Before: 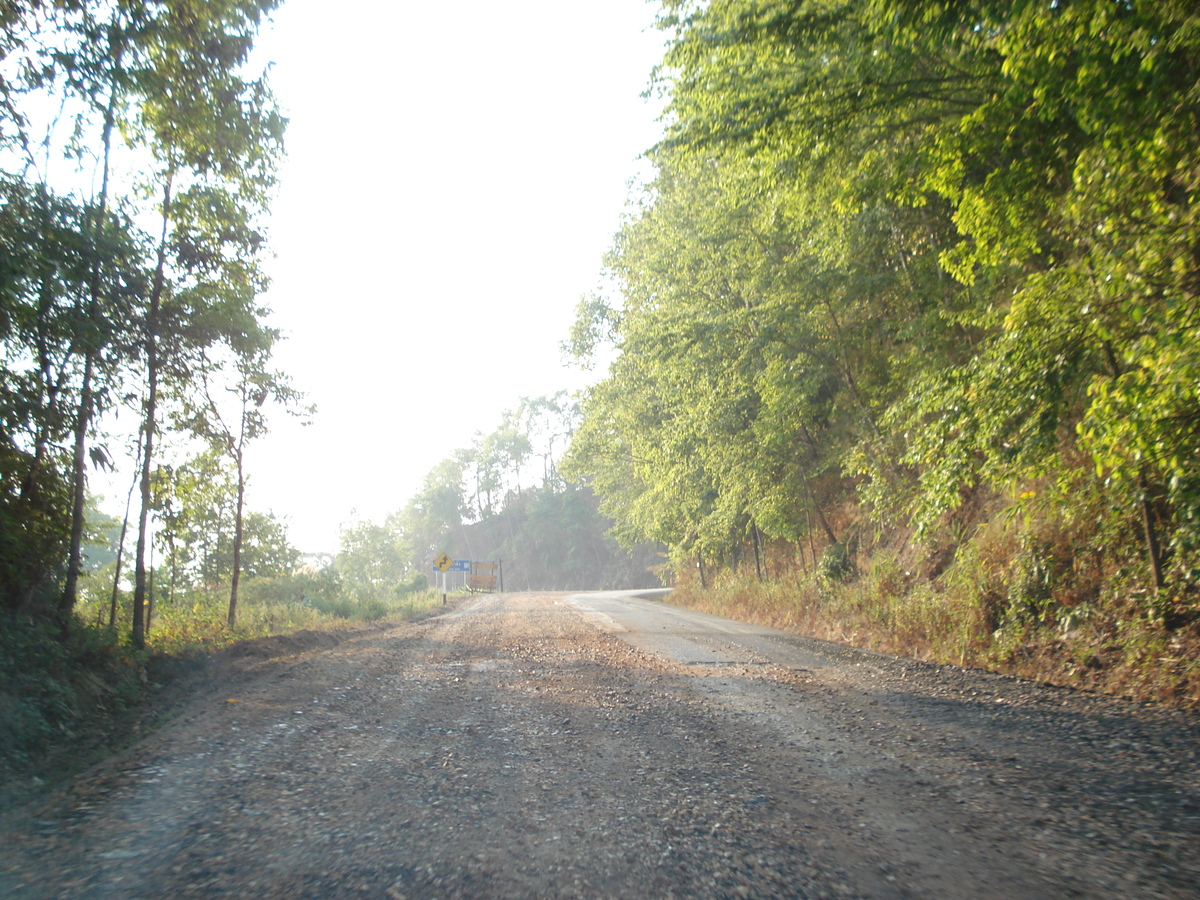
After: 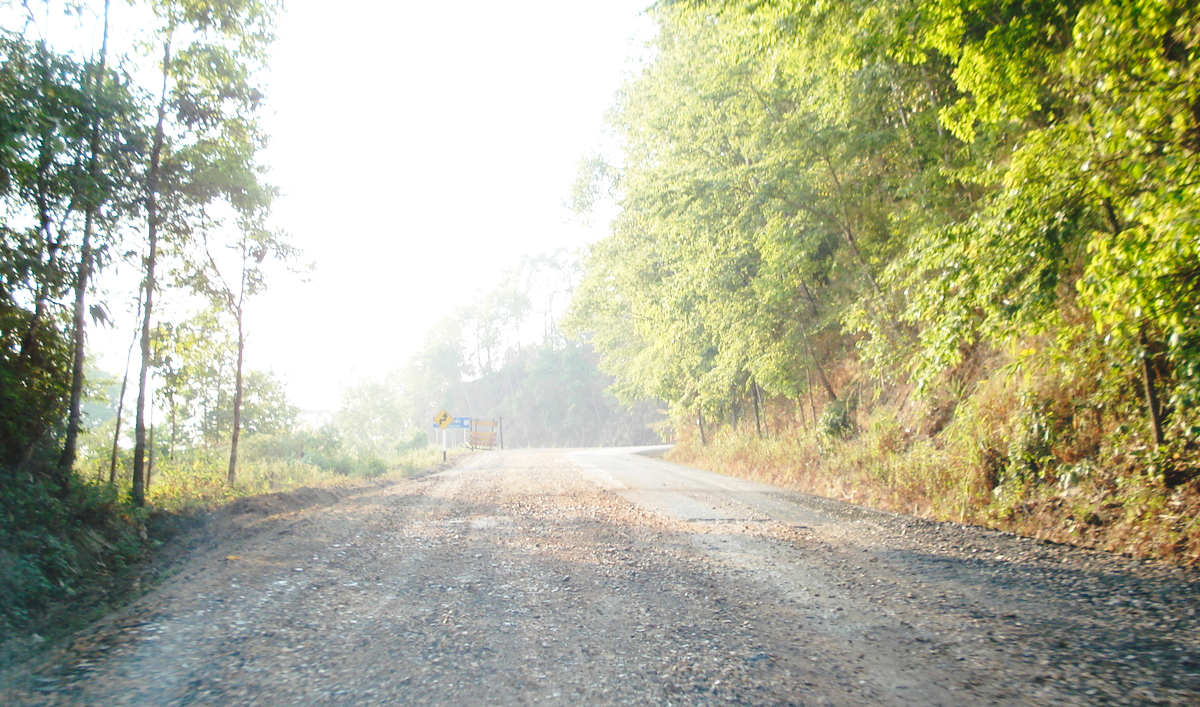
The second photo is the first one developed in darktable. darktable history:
crop and rotate: top 15.967%, bottom 5.376%
base curve: curves: ch0 [(0, 0) (0.028, 0.03) (0.121, 0.232) (0.46, 0.748) (0.859, 0.968) (1, 1)], preserve colors none
